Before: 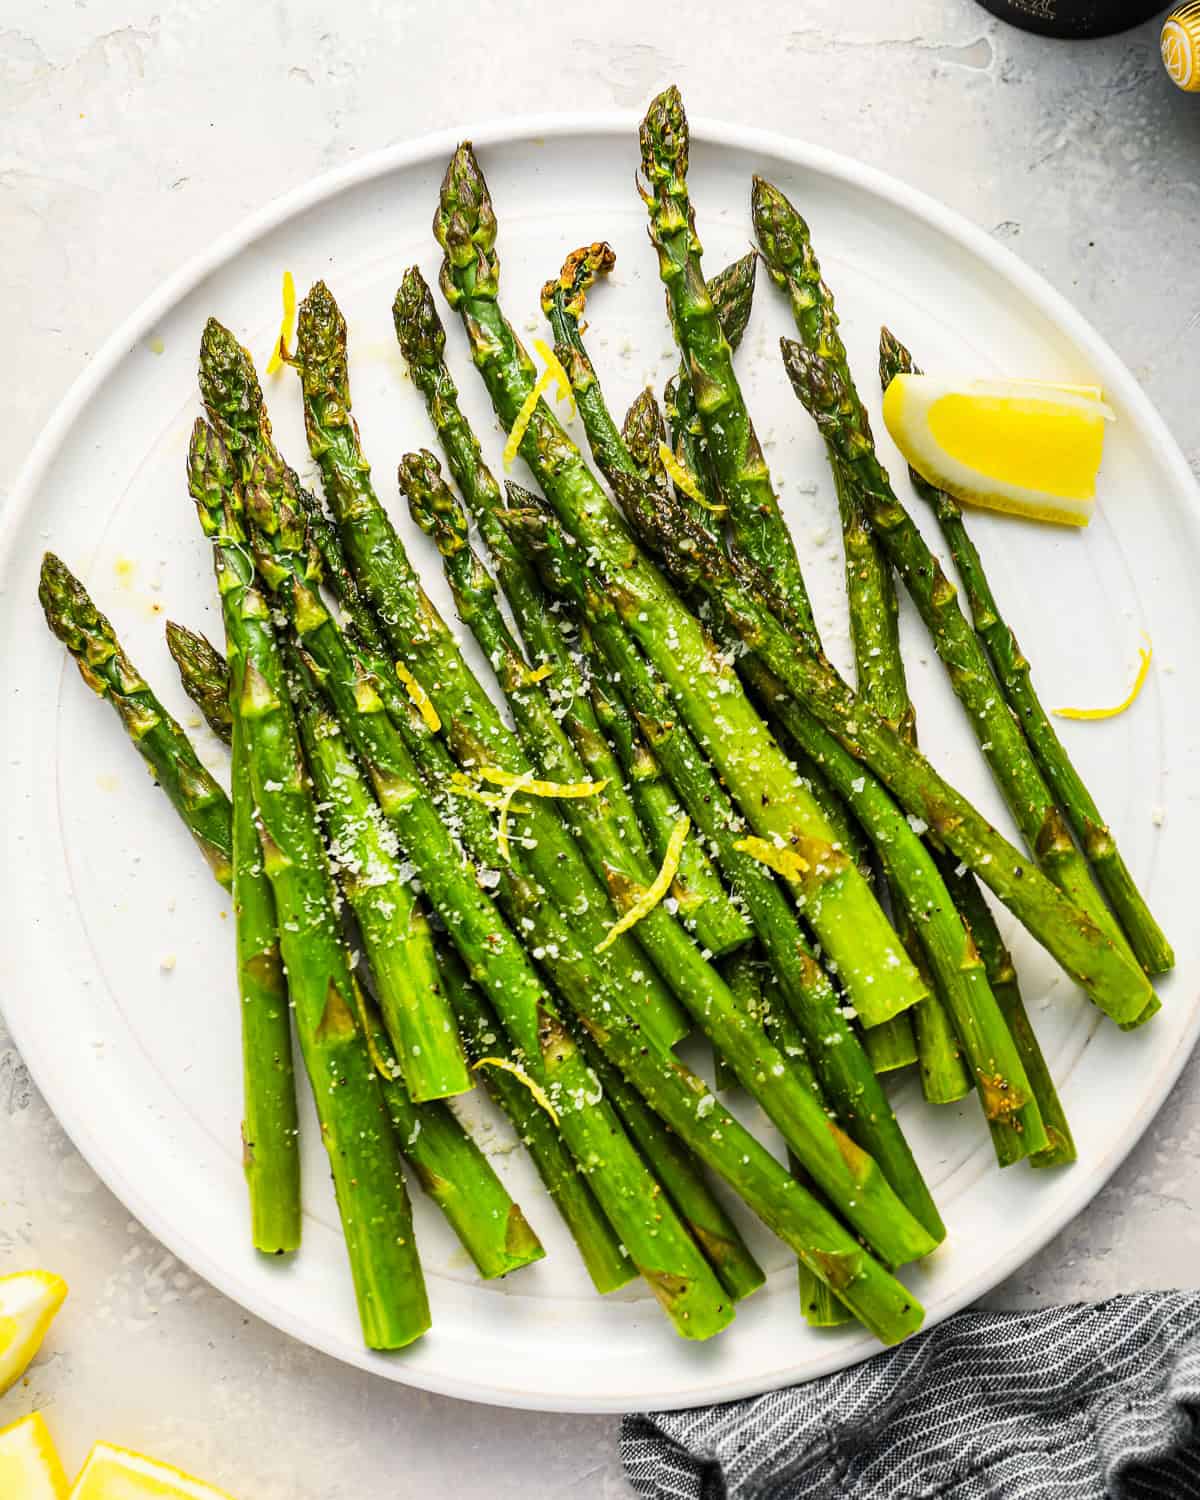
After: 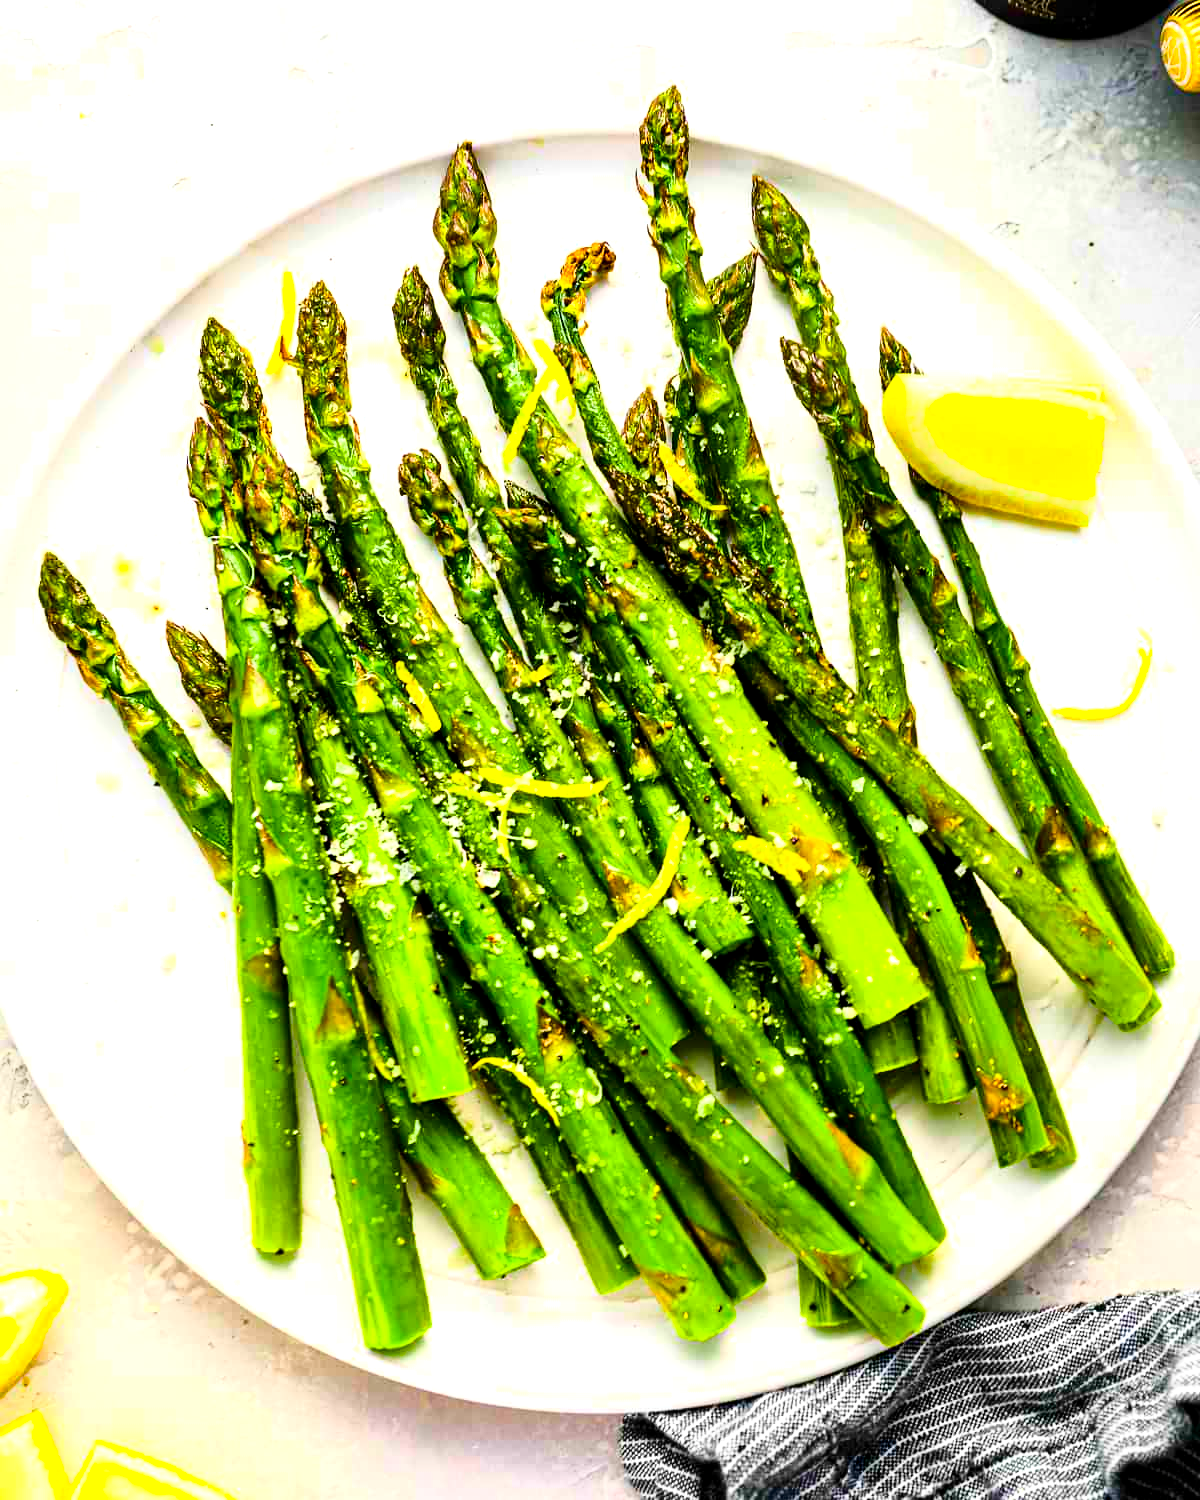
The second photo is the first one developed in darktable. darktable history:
color balance rgb: global offset › luminance -0.37%, perceptual saturation grading › highlights -17.77%, perceptual saturation grading › mid-tones 33.1%, perceptual saturation grading › shadows 50.52%, perceptual brilliance grading › highlights 20%, perceptual brilliance grading › mid-tones 20%, perceptual brilliance grading › shadows -20%, global vibrance 50%
tone curve: curves: ch0 [(0, 0) (0.091, 0.077) (0.389, 0.458) (0.745, 0.82) (0.844, 0.908) (0.909, 0.942) (1, 0.973)]; ch1 [(0, 0) (0.437, 0.404) (0.5, 0.5) (0.529, 0.55) (0.58, 0.6) (0.616, 0.649) (1, 1)]; ch2 [(0, 0) (0.442, 0.415) (0.5, 0.5) (0.535, 0.557) (0.585, 0.62) (1, 1)], color space Lab, independent channels, preserve colors none
local contrast: mode bilateral grid, contrast 20, coarseness 50, detail 120%, midtone range 0.2
tone equalizer: -8 EV -1.84 EV, -7 EV -1.16 EV, -6 EV -1.62 EV, smoothing diameter 25%, edges refinement/feathering 10, preserve details guided filter
